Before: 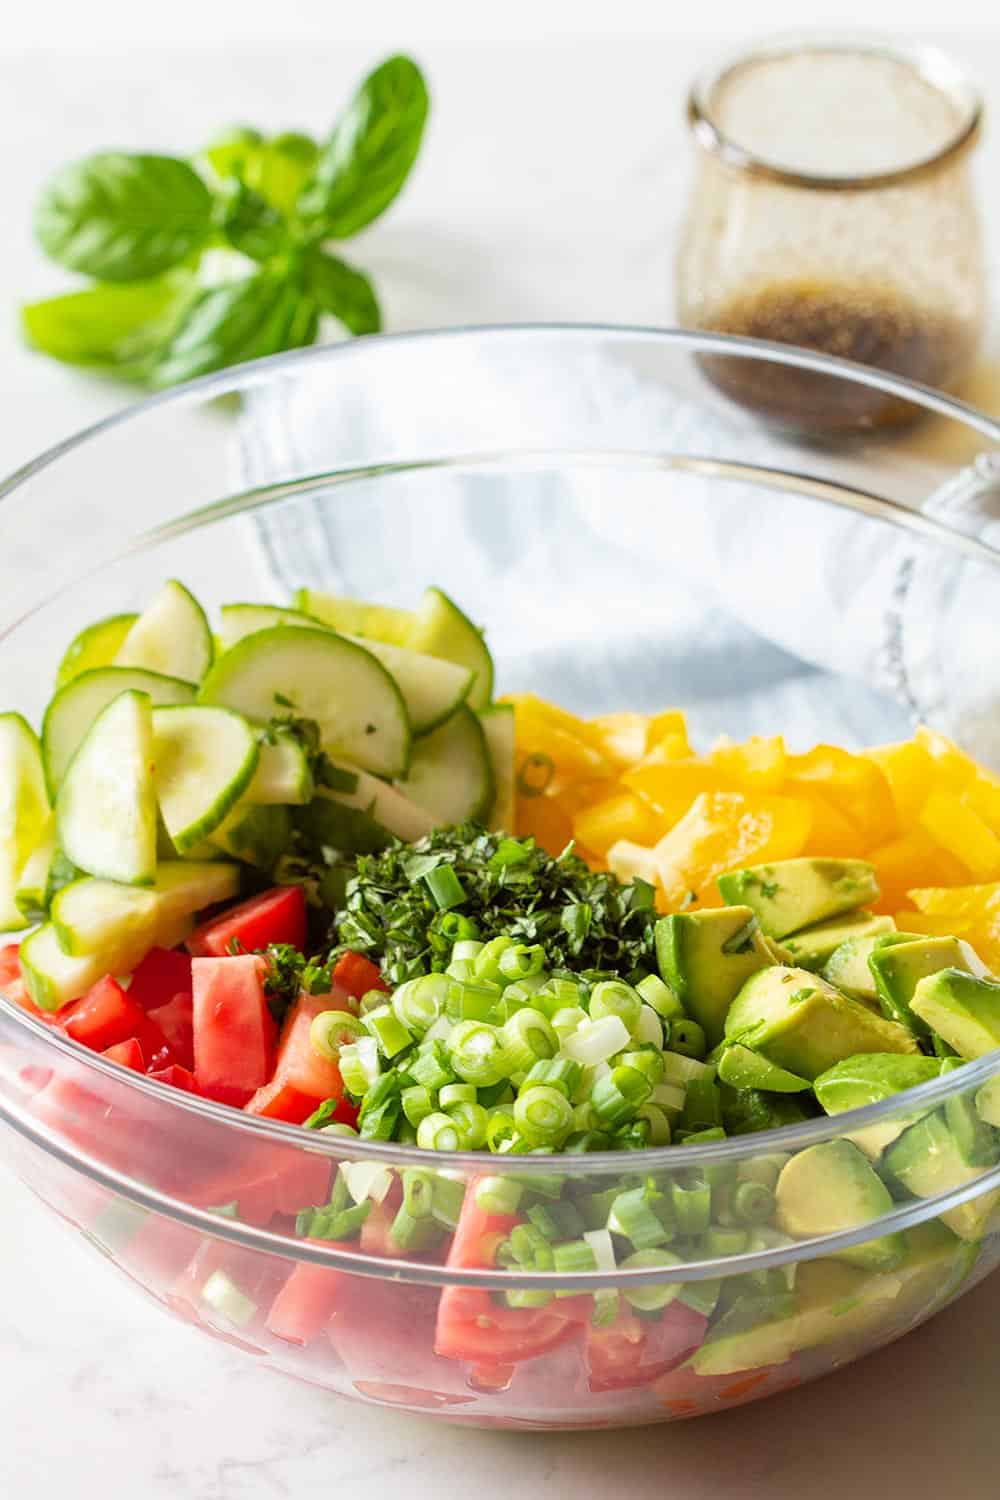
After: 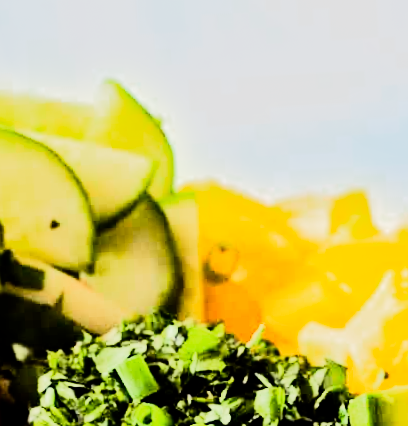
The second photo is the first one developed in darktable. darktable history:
crop: left 31.751%, top 32.172%, right 27.8%, bottom 35.83%
tone equalizer: -8 EV -1.08 EV, -7 EV -1.01 EV, -6 EV -0.867 EV, -5 EV -0.578 EV, -3 EV 0.578 EV, -2 EV 0.867 EV, -1 EV 1.01 EV, +0 EV 1.08 EV, edges refinement/feathering 500, mask exposure compensation -1.57 EV, preserve details no
rotate and perspective: rotation -3°, crop left 0.031, crop right 0.968, crop top 0.07, crop bottom 0.93
rgb curve: curves: ch0 [(0, 0) (0.21, 0.15) (0.24, 0.21) (0.5, 0.75) (0.75, 0.96) (0.89, 0.99) (1, 1)]; ch1 [(0, 0.02) (0.21, 0.13) (0.25, 0.2) (0.5, 0.67) (0.75, 0.9) (0.89, 0.97) (1, 1)]; ch2 [(0, 0.02) (0.21, 0.13) (0.25, 0.2) (0.5, 0.67) (0.75, 0.9) (0.89, 0.97) (1, 1)], compensate middle gray true
haze removal: compatibility mode true, adaptive false
filmic rgb: black relative exposure -16 EV, threshold -0.33 EV, transition 3.19 EV, structure ↔ texture 100%, target black luminance 0%, hardness 7.57, latitude 72.96%, contrast 0.908, highlights saturation mix 10%, shadows ↔ highlights balance -0.38%, add noise in highlights 0, preserve chrominance no, color science v4 (2020), iterations of high-quality reconstruction 10, enable highlight reconstruction true
